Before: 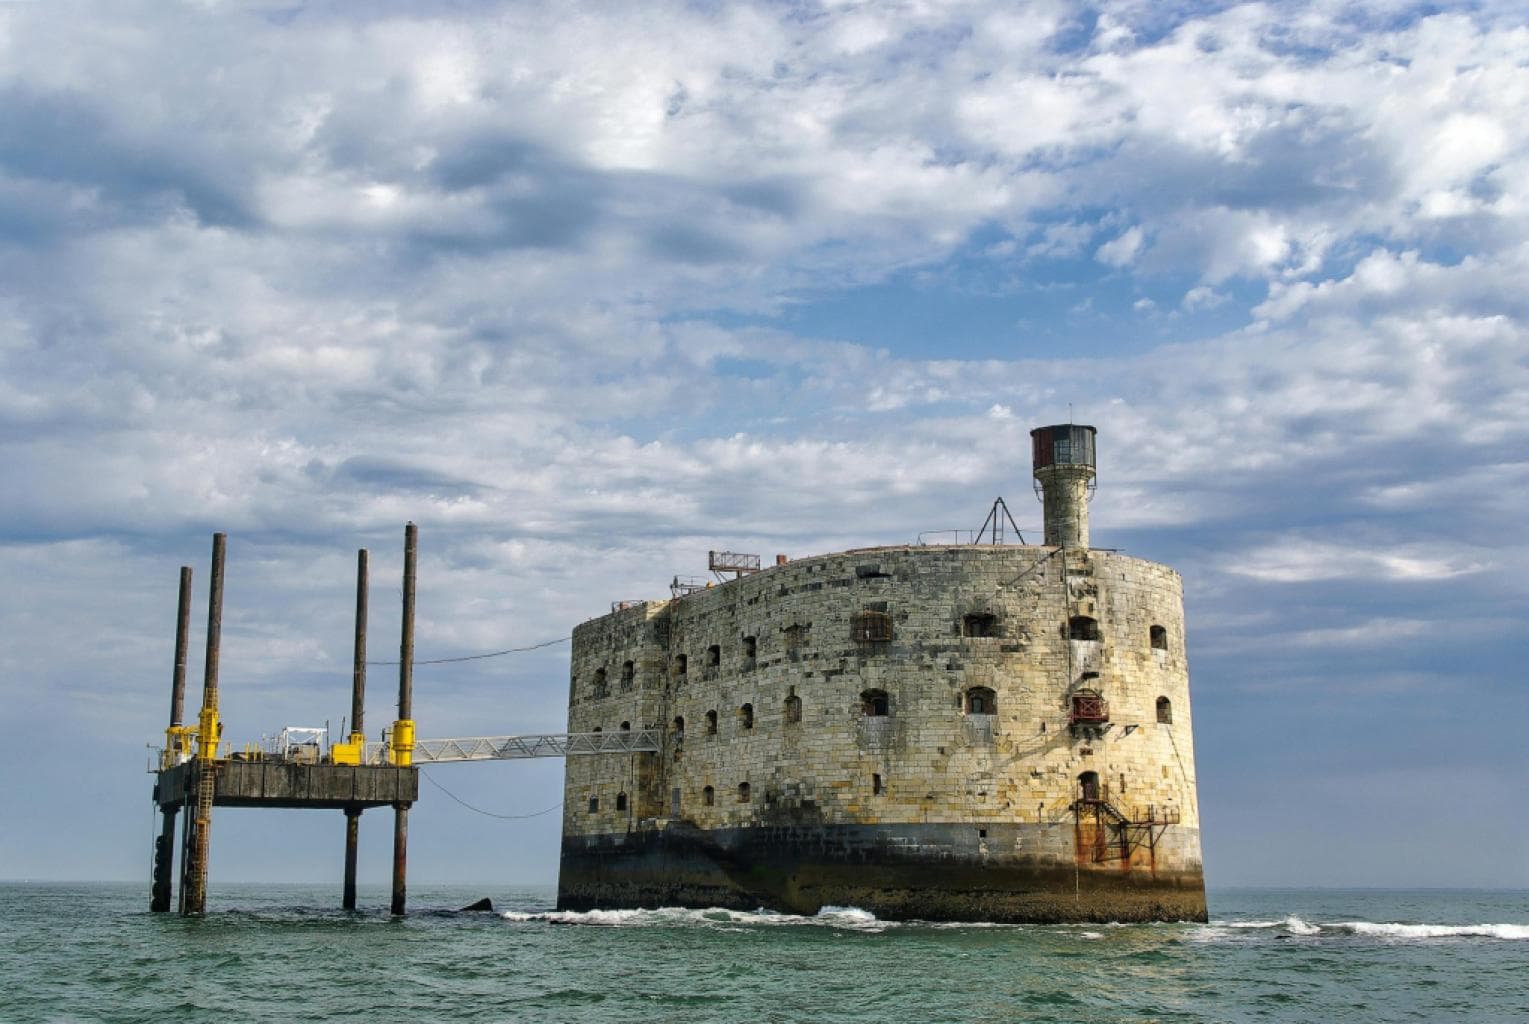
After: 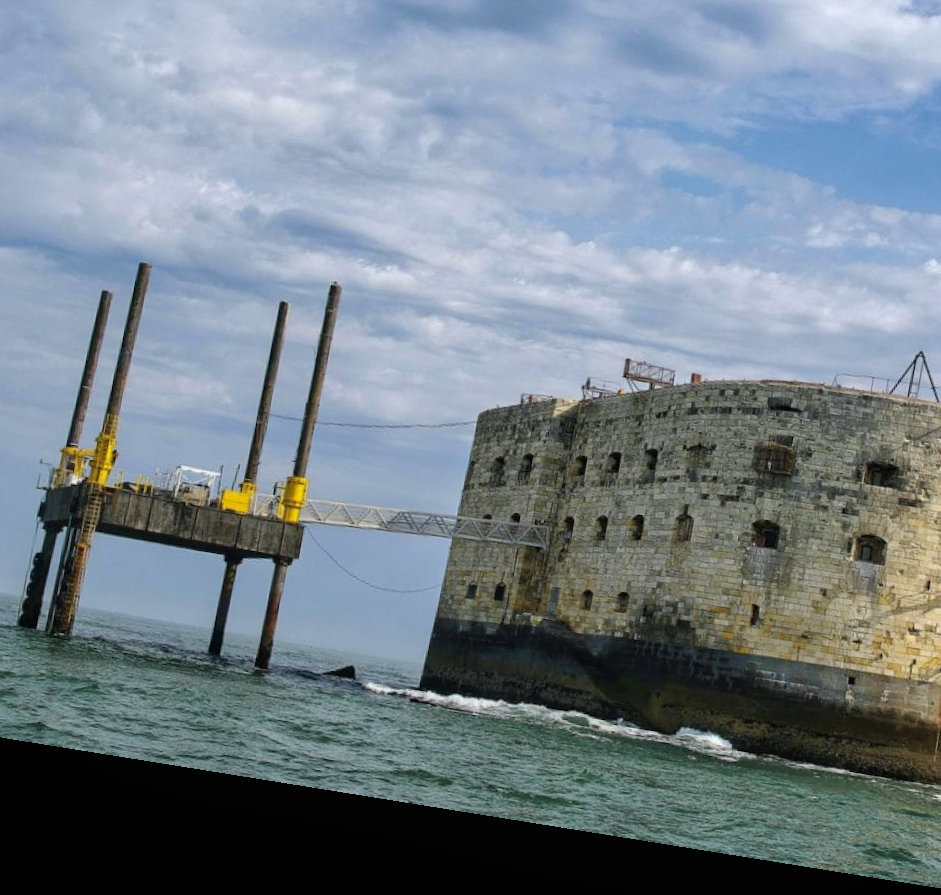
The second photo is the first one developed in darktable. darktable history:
crop: left 8.966%, top 23.852%, right 34.699%, bottom 4.703%
local contrast: mode bilateral grid, contrast 100, coarseness 100, detail 91%, midtone range 0.2
rotate and perspective: rotation 9.12°, automatic cropping off
white balance: red 0.983, blue 1.036
